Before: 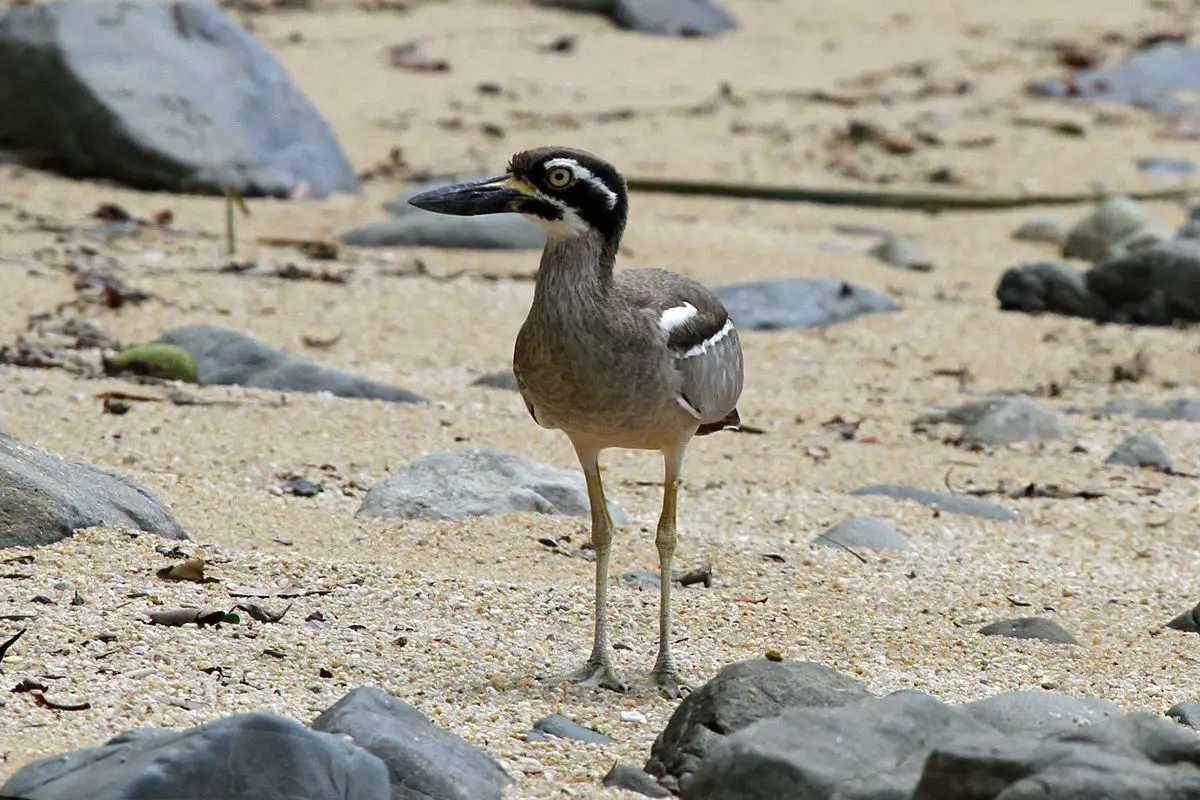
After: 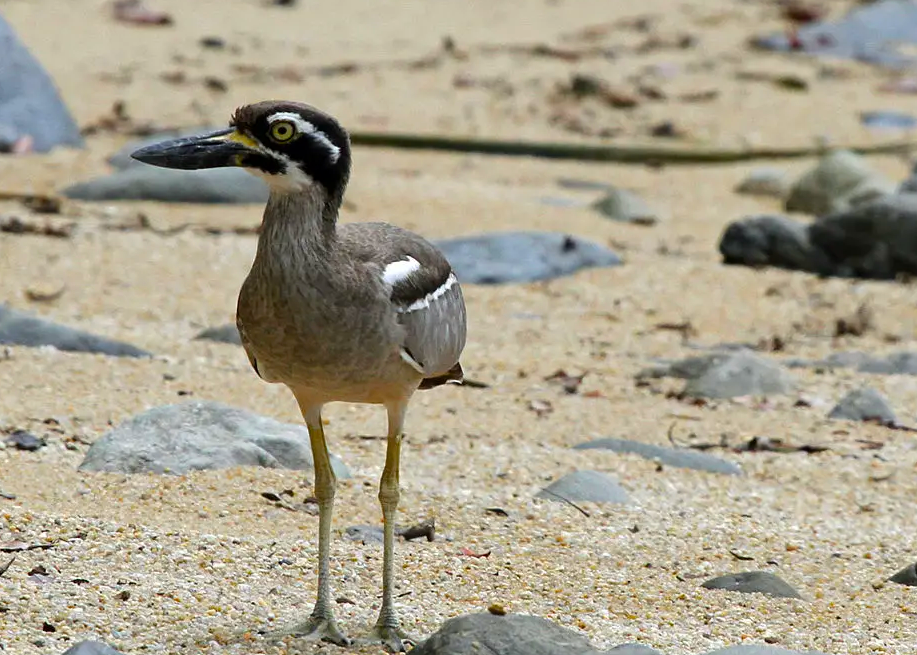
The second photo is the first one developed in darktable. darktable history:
crop: left 23.095%, top 5.827%, bottom 11.854%
color balance rgb: perceptual saturation grading › global saturation 25%, global vibrance 10%
